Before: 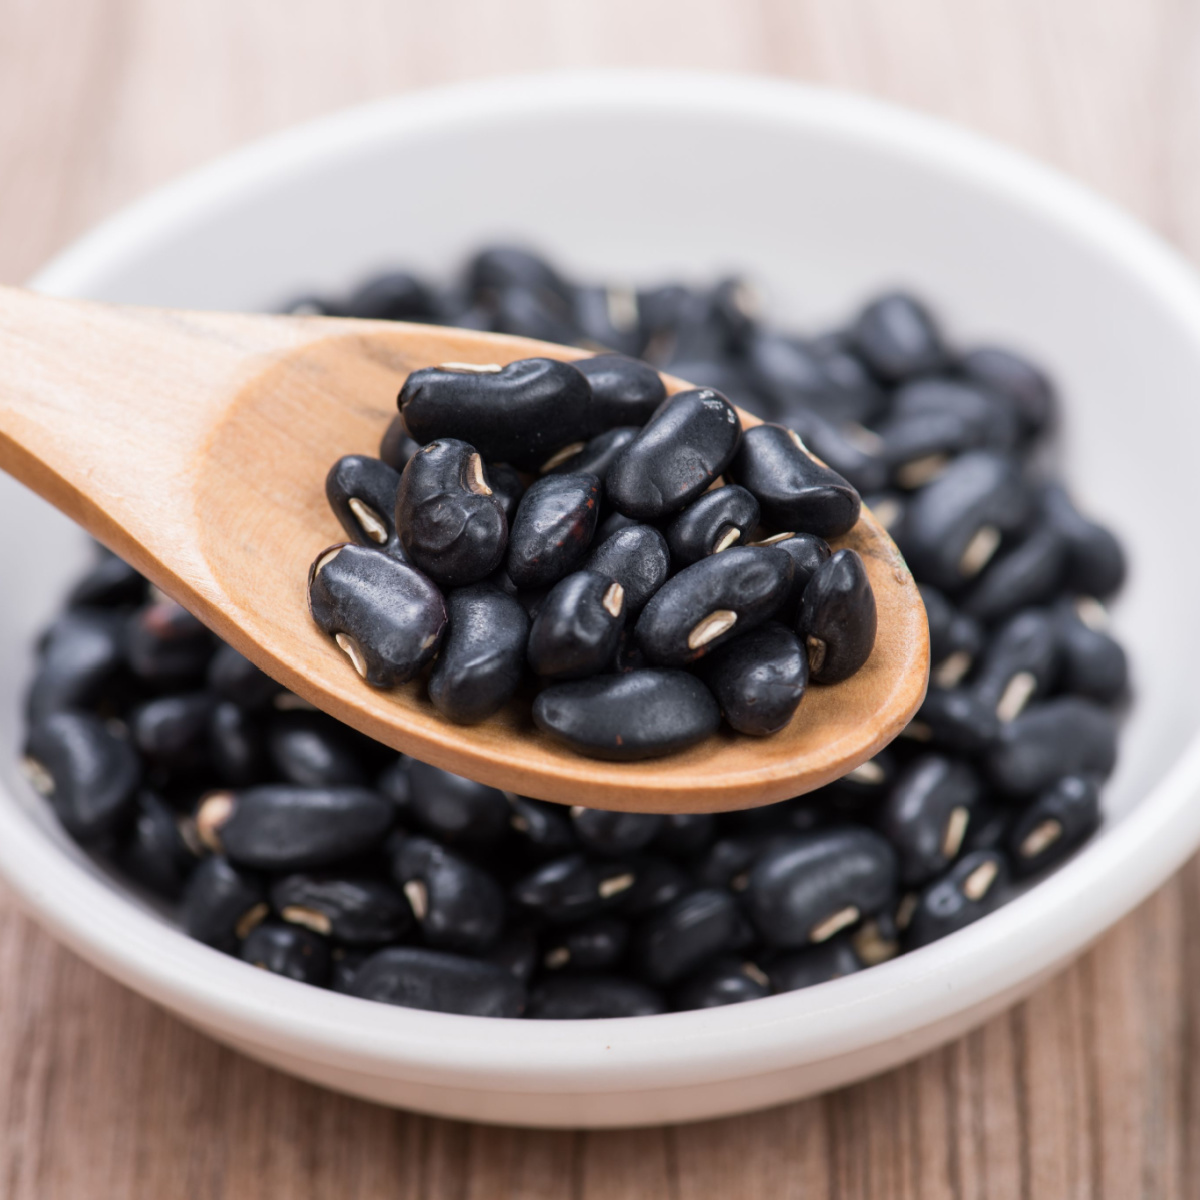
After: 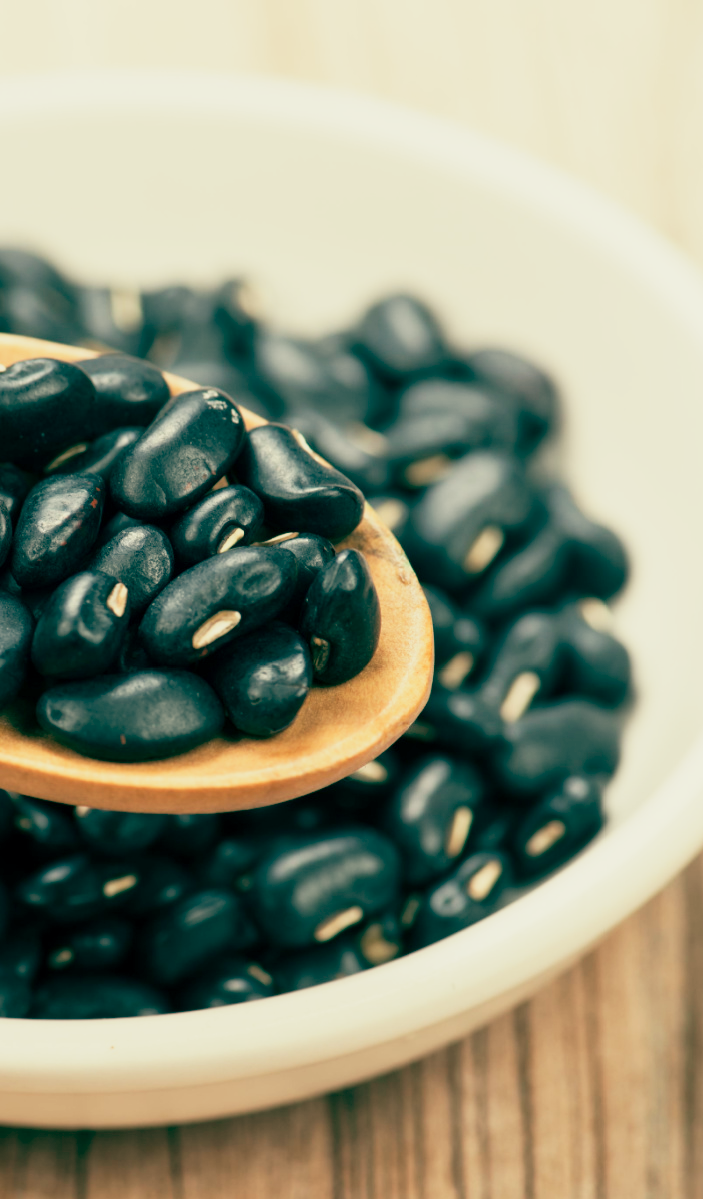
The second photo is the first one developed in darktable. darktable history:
base curve: curves: ch0 [(0, 0) (0.088, 0.125) (0.176, 0.251) (0.354, 0.501) (0.613, 0.749) (1, 0.877)], preserve colors none
color balance: mode lift, gamma, gain (sRGB), lift [1, 0.69, 1, 1], gamma [1, 1.482, 1, 1], gain [1, 1, 1, 0.802]
crop: left 41.402%
